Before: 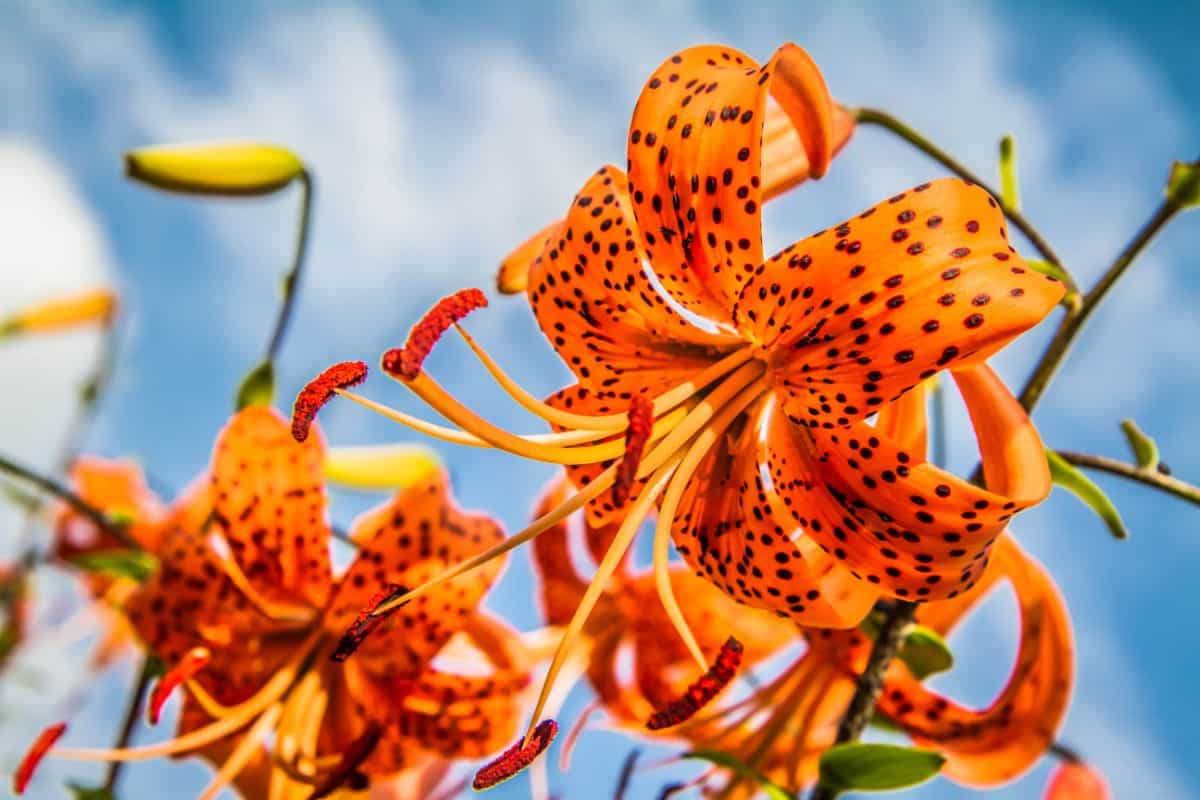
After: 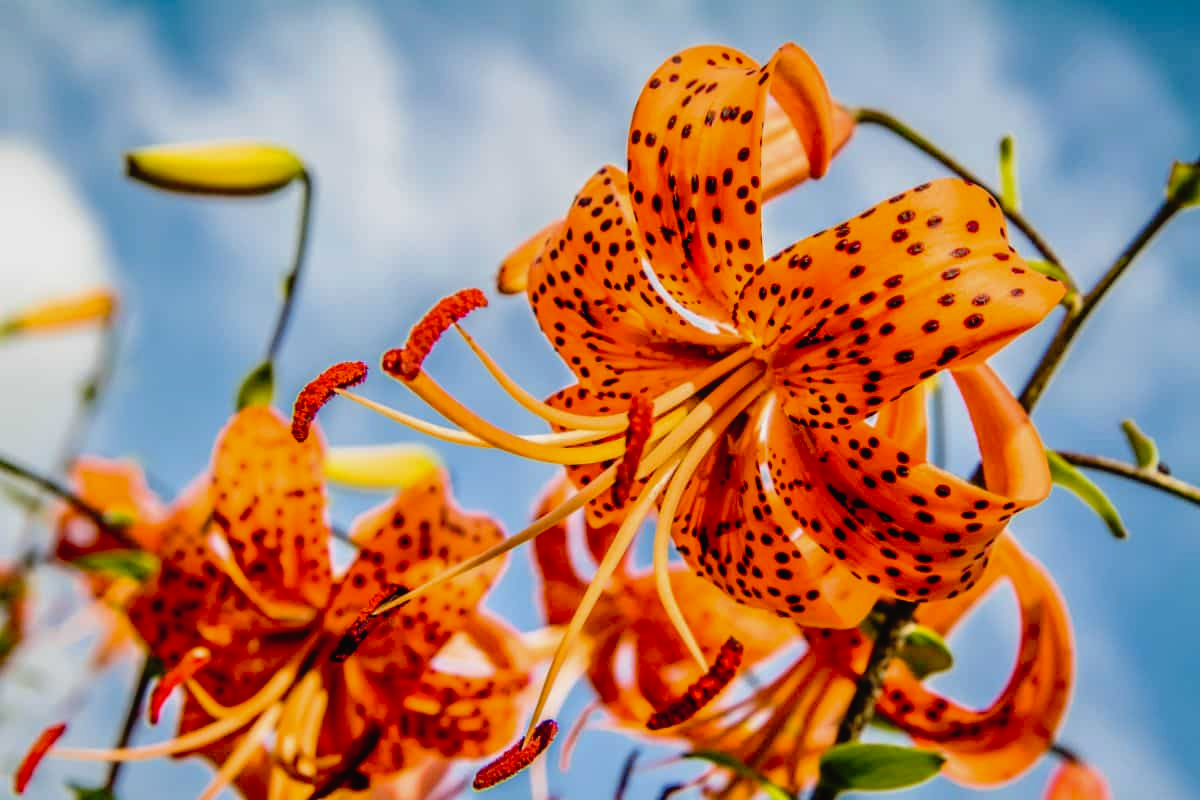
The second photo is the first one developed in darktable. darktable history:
tone curve: curves: ch0 [(0, 0.013) (0.181, 0.074) (0.337, 0.304) (0.498, 0.485) (0.78, 0.742) (0.993, 0.954)]; ch1 [(0, 0) (0.294, 0.184) (0.359, 0.34) (0.362, 0.35) (0.43, 0.41) (0.469, 0.463) (0.495, 0.502) (0.54, 0.563) (0.612, 0.641) (1, 1)]; ch2 [(0, 0) (0.44, 0.437) (0.495, 0.502) (0.524, 0.534) (0.557, 0.56) (0.634, 0.654) (0.728, 0.722) (1, 1)], preserve colors none
